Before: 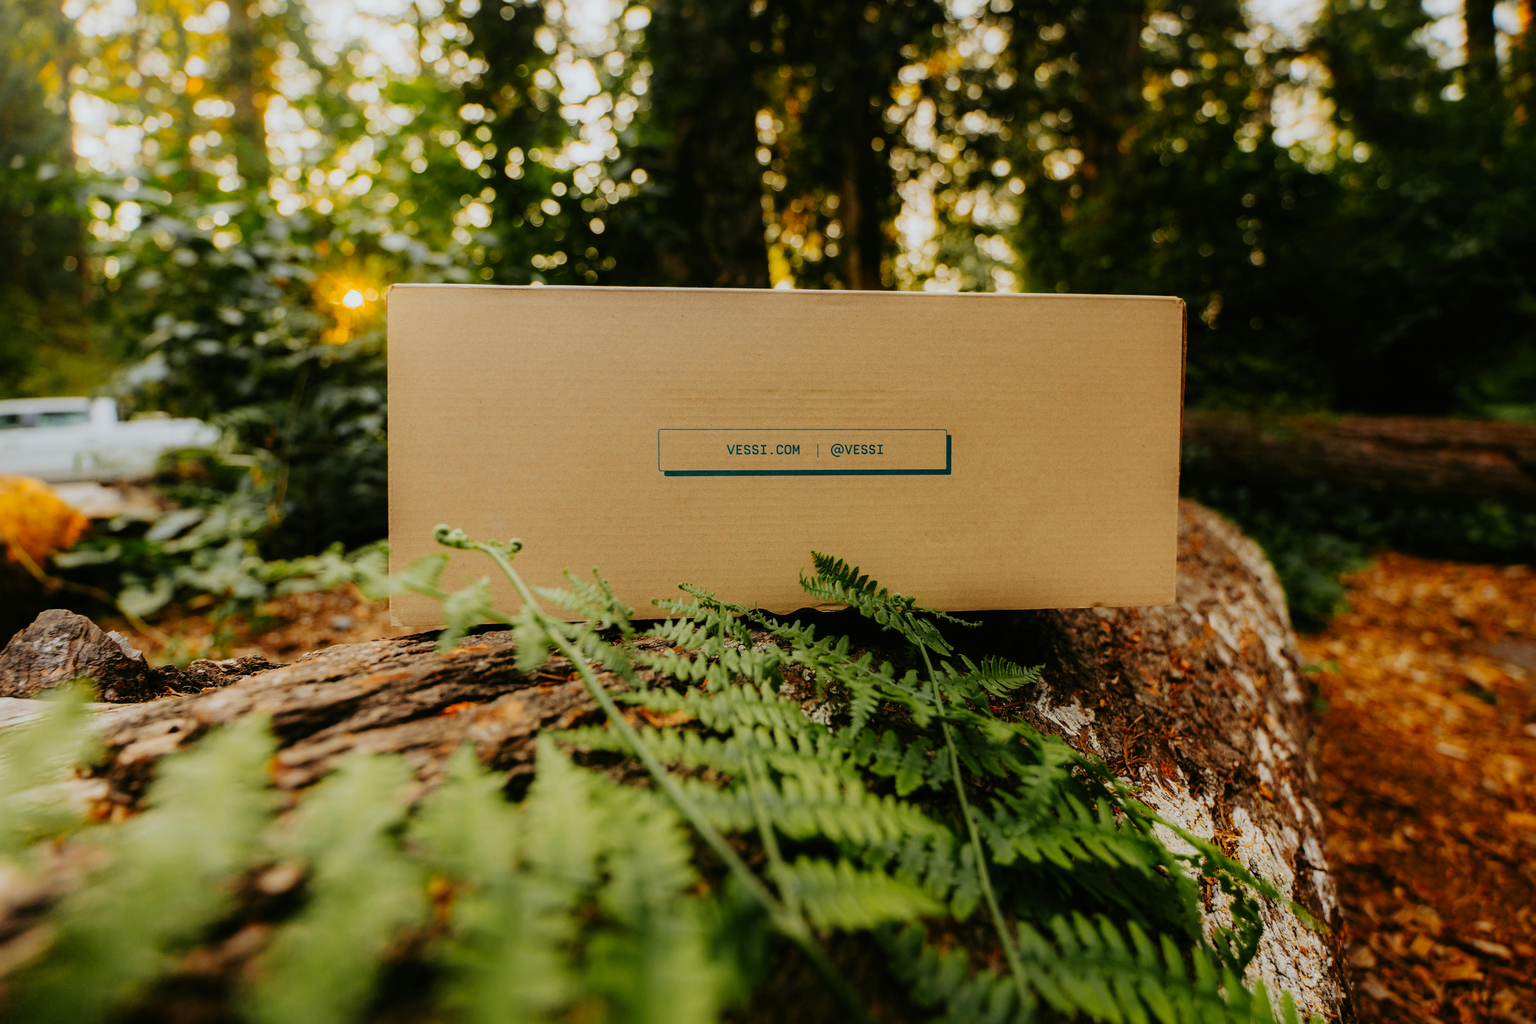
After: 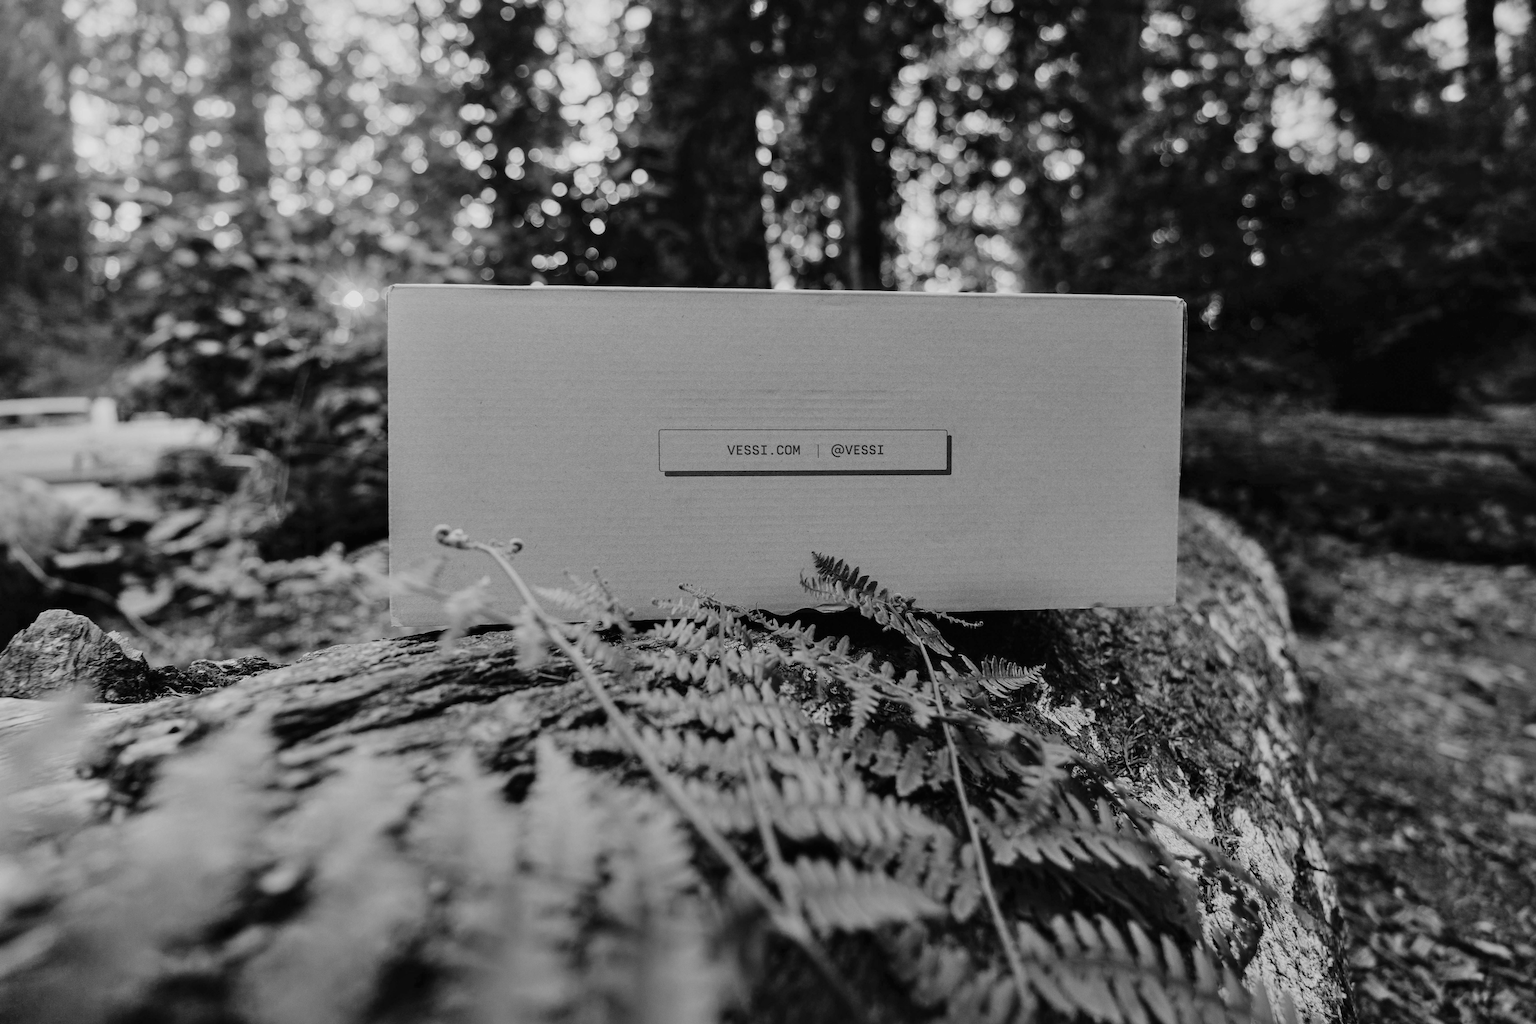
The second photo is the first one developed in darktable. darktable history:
local contrast: mode bilateral grid, contrast 10, coarseness 25, detail 110%, midtone range 0.2
shadows and highlights: low approximation 0.01, soften with gaussian
monochrome: on, module defaults
